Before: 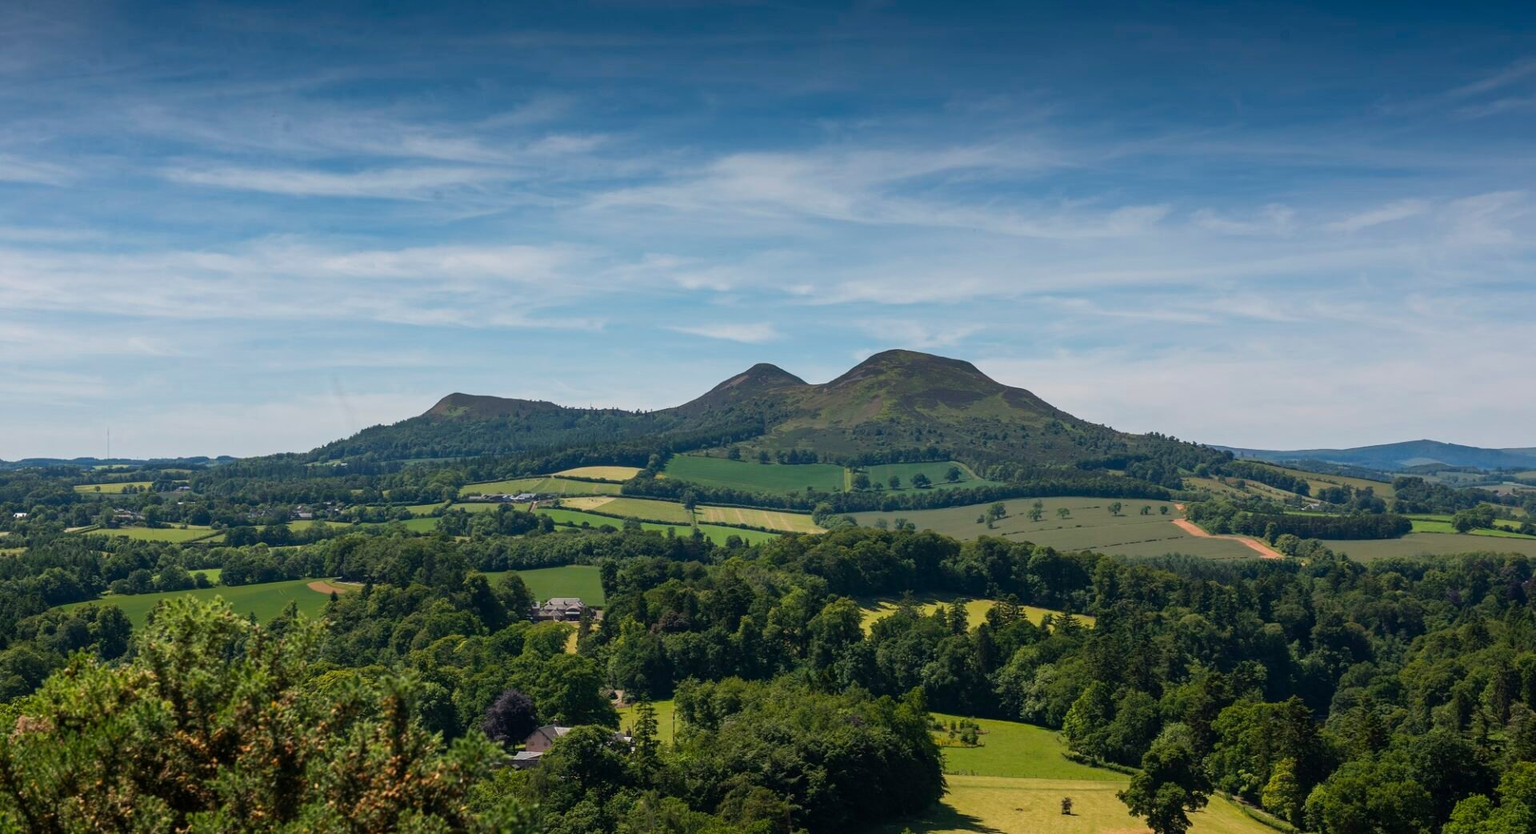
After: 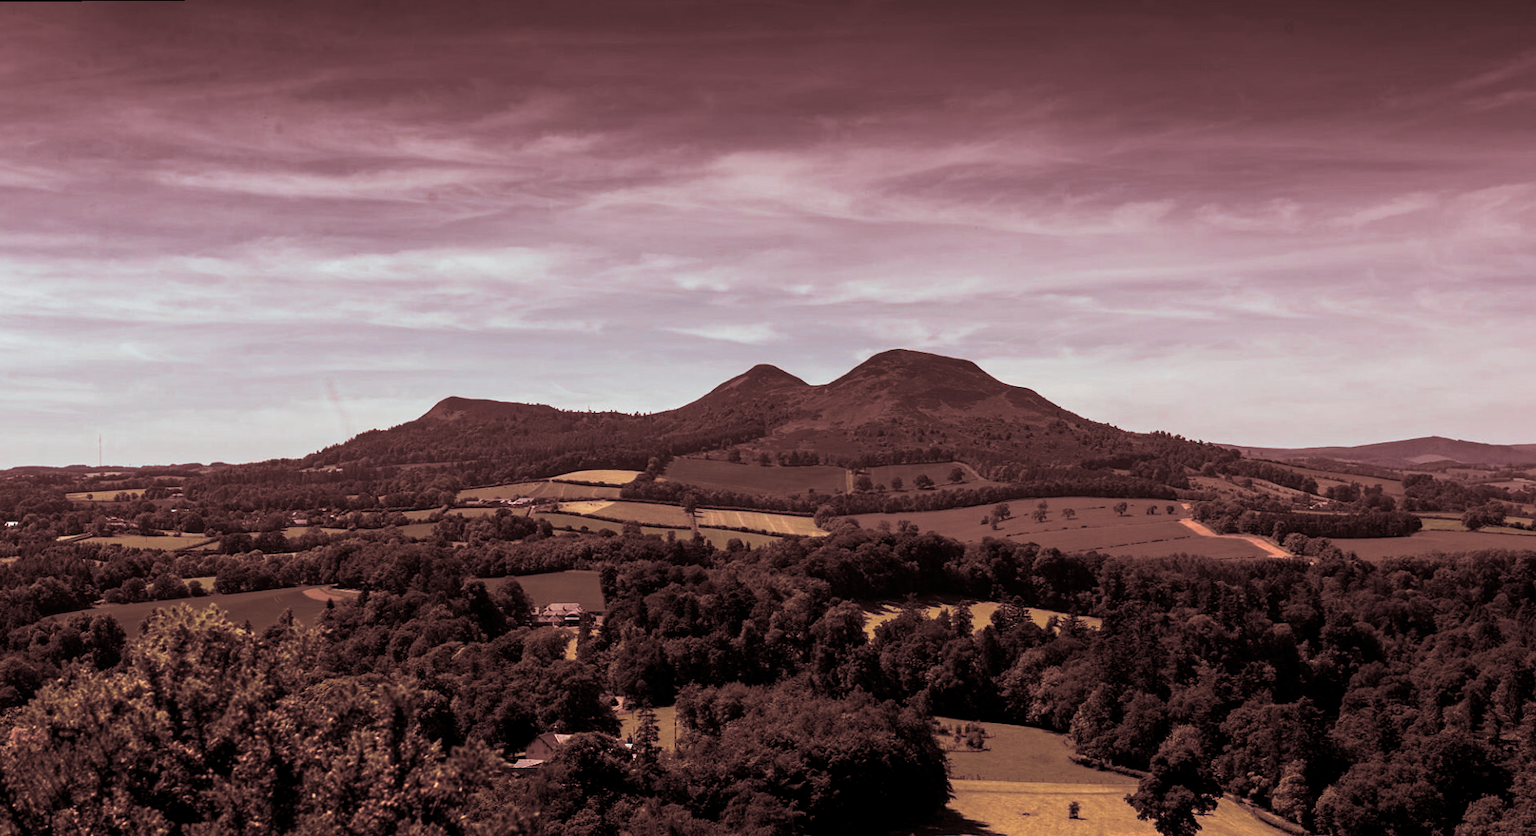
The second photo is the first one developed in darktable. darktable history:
color correction: highlights a* 9.03, highlights b* 8.71, shadows a* 40, shadows b* 40, saturation 0.8
split-toning: shadows › saturation 0.3, highlights › hue 180°, highlights › saturation 0.3, compress 0%
color balance: lift [1, 1.015, 1.004, 0.985], gamma [1, 0.958, 0.971, 1.042], gain [1, 0.956, 0.977, 1.044]
color balance rgb: shadows lift › luminance -10%, power › luminance -9%, linear chroma grading › global chroma 10%, global vibrance 10%, contrast 15%, saturation formula JzAzBz (2021)
rotate and perspective: rotation -0.45°, automatic cropping original format, crop left 0.008, crop right 0.992, crop top 0.012, crop bottom 0.988
